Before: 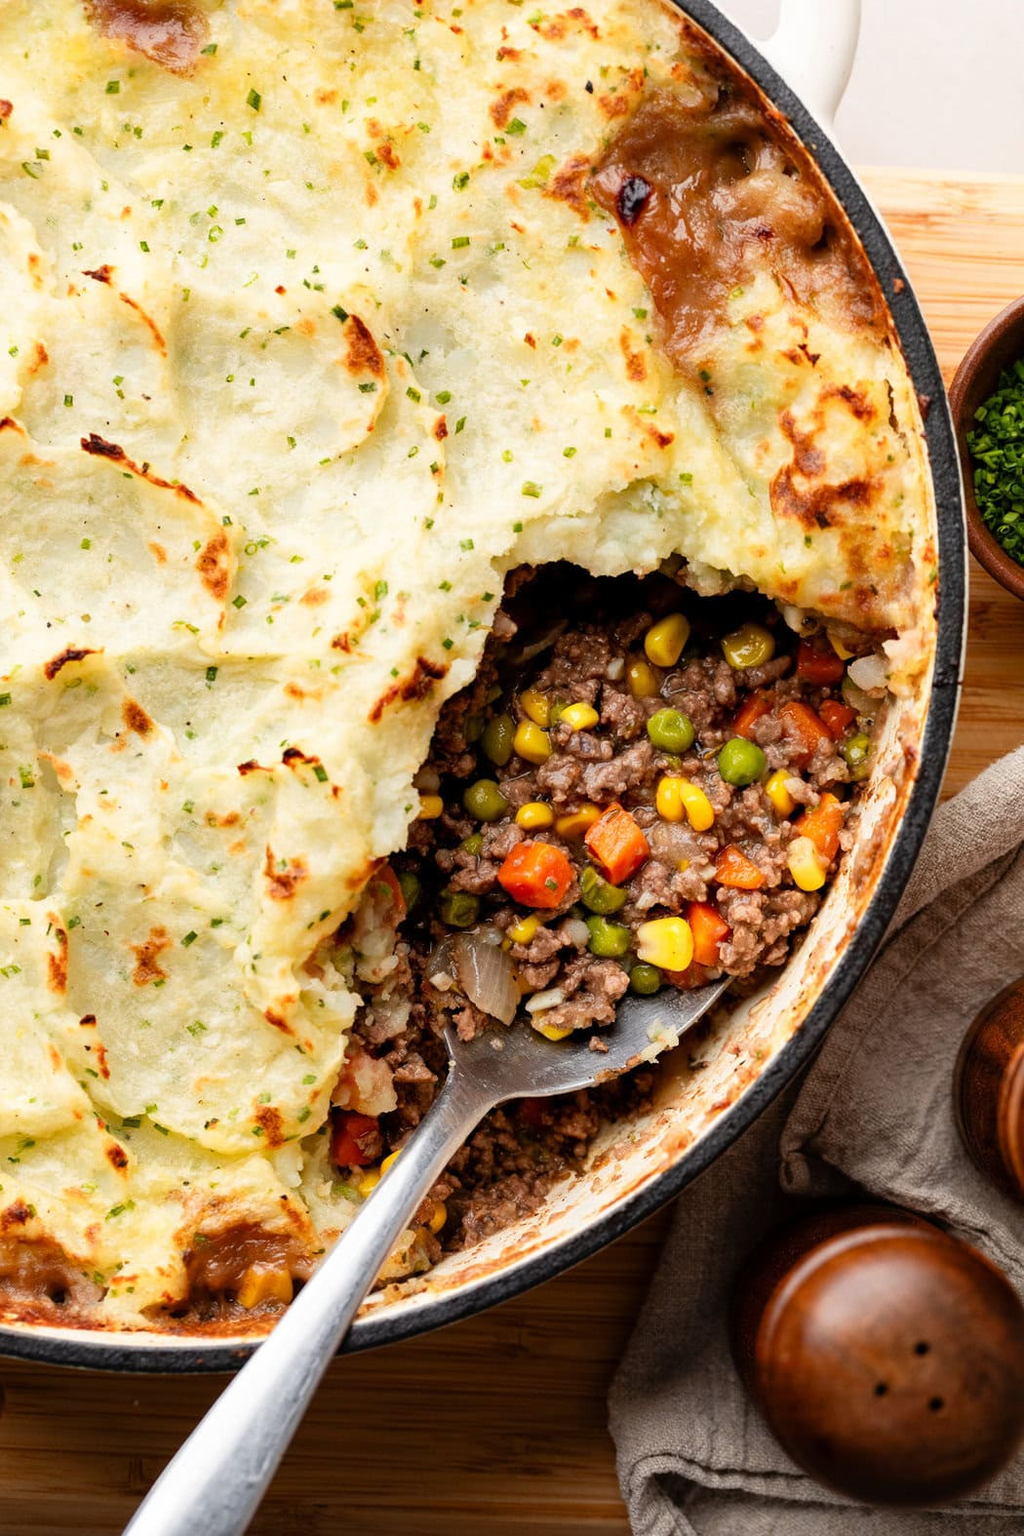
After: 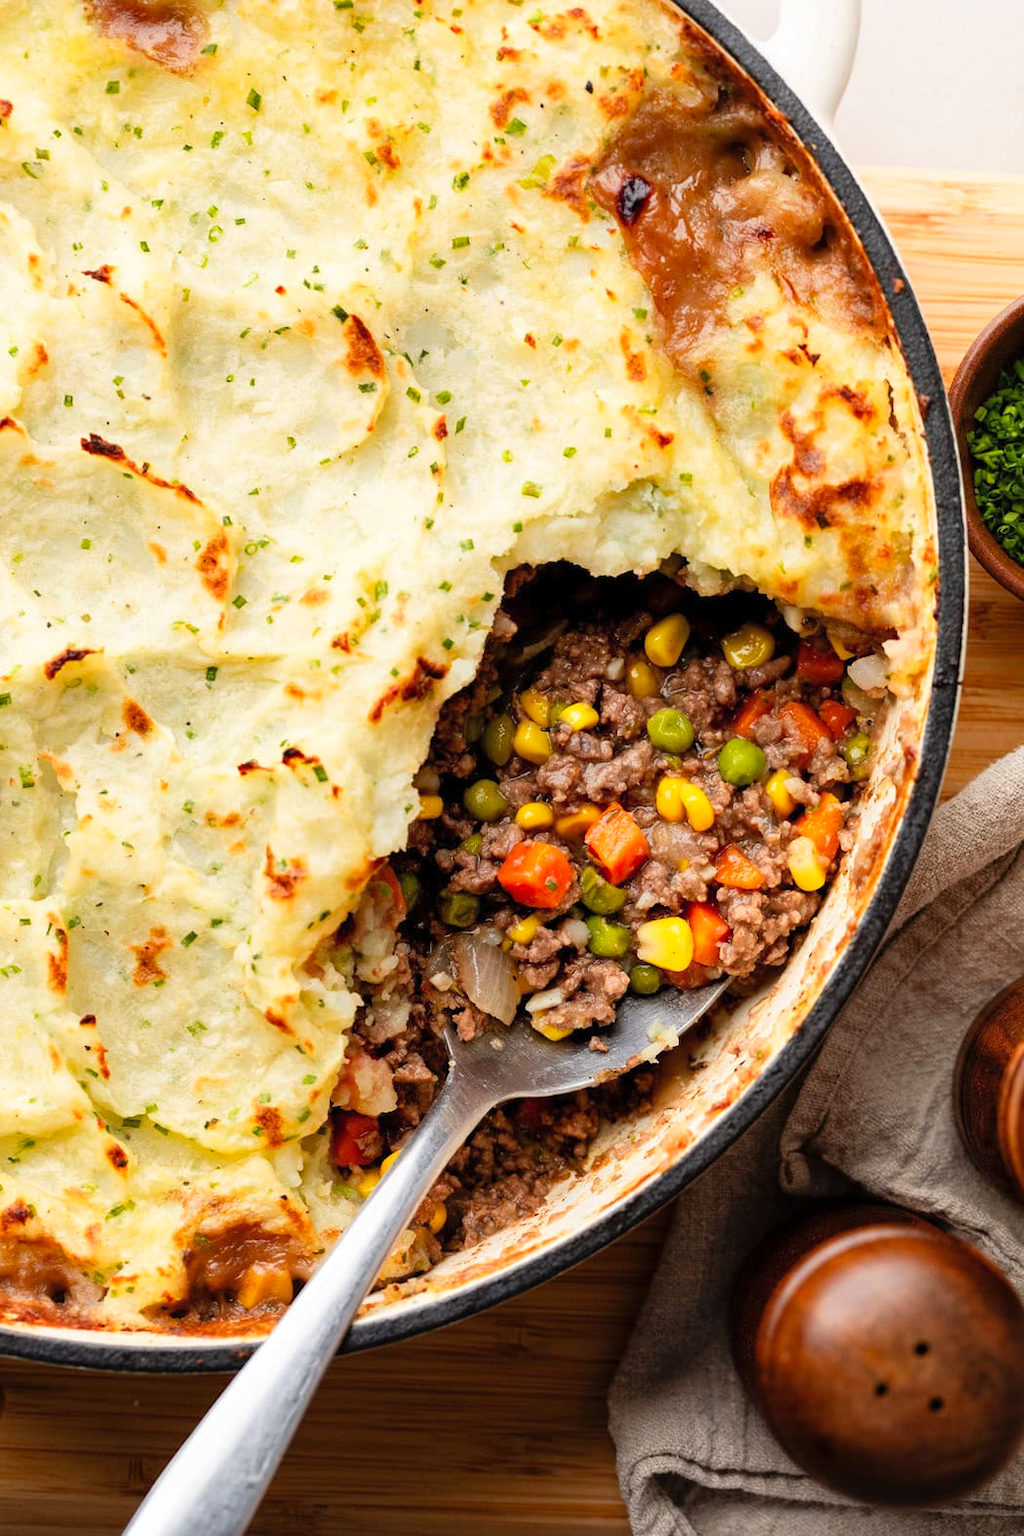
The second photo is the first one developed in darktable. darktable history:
contrast brightness saturation: contrast 0.032, brightness 0.056, saturation 0.123
